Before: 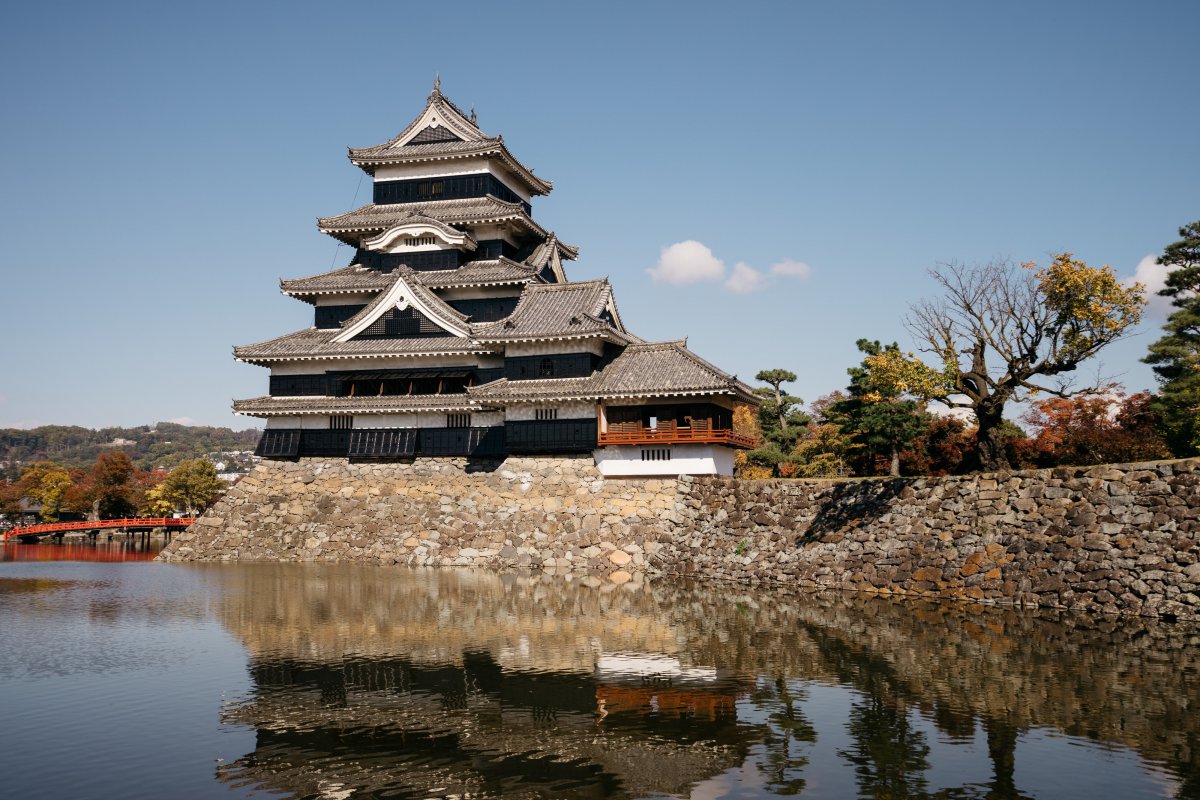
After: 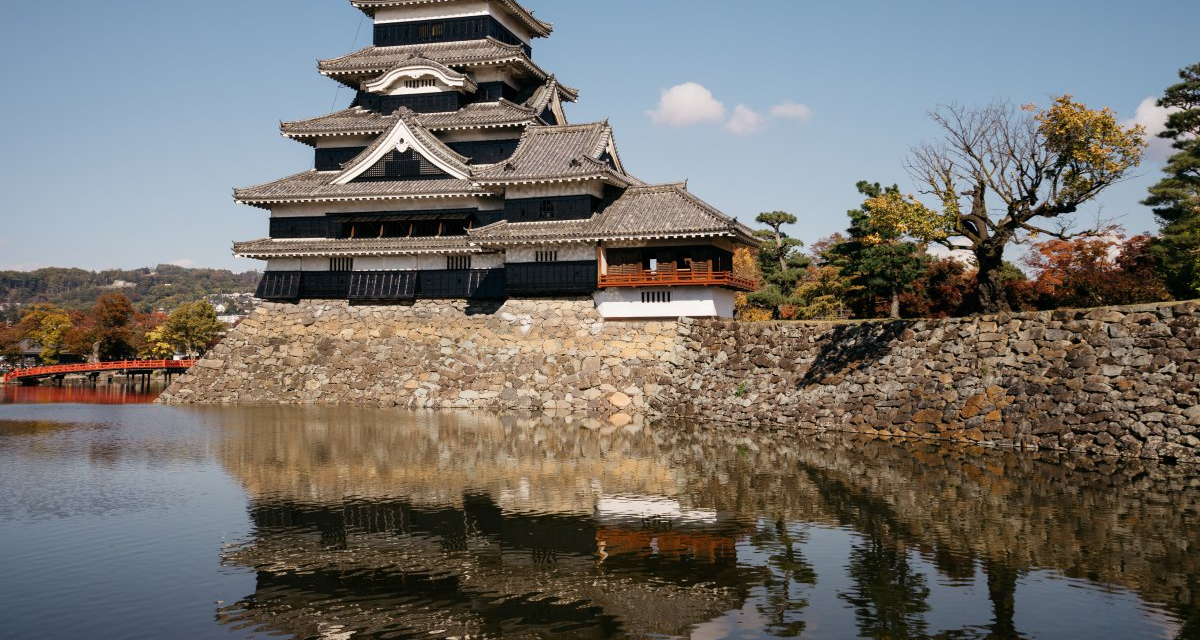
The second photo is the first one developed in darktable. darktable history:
crop and rotate: top 19.911%
